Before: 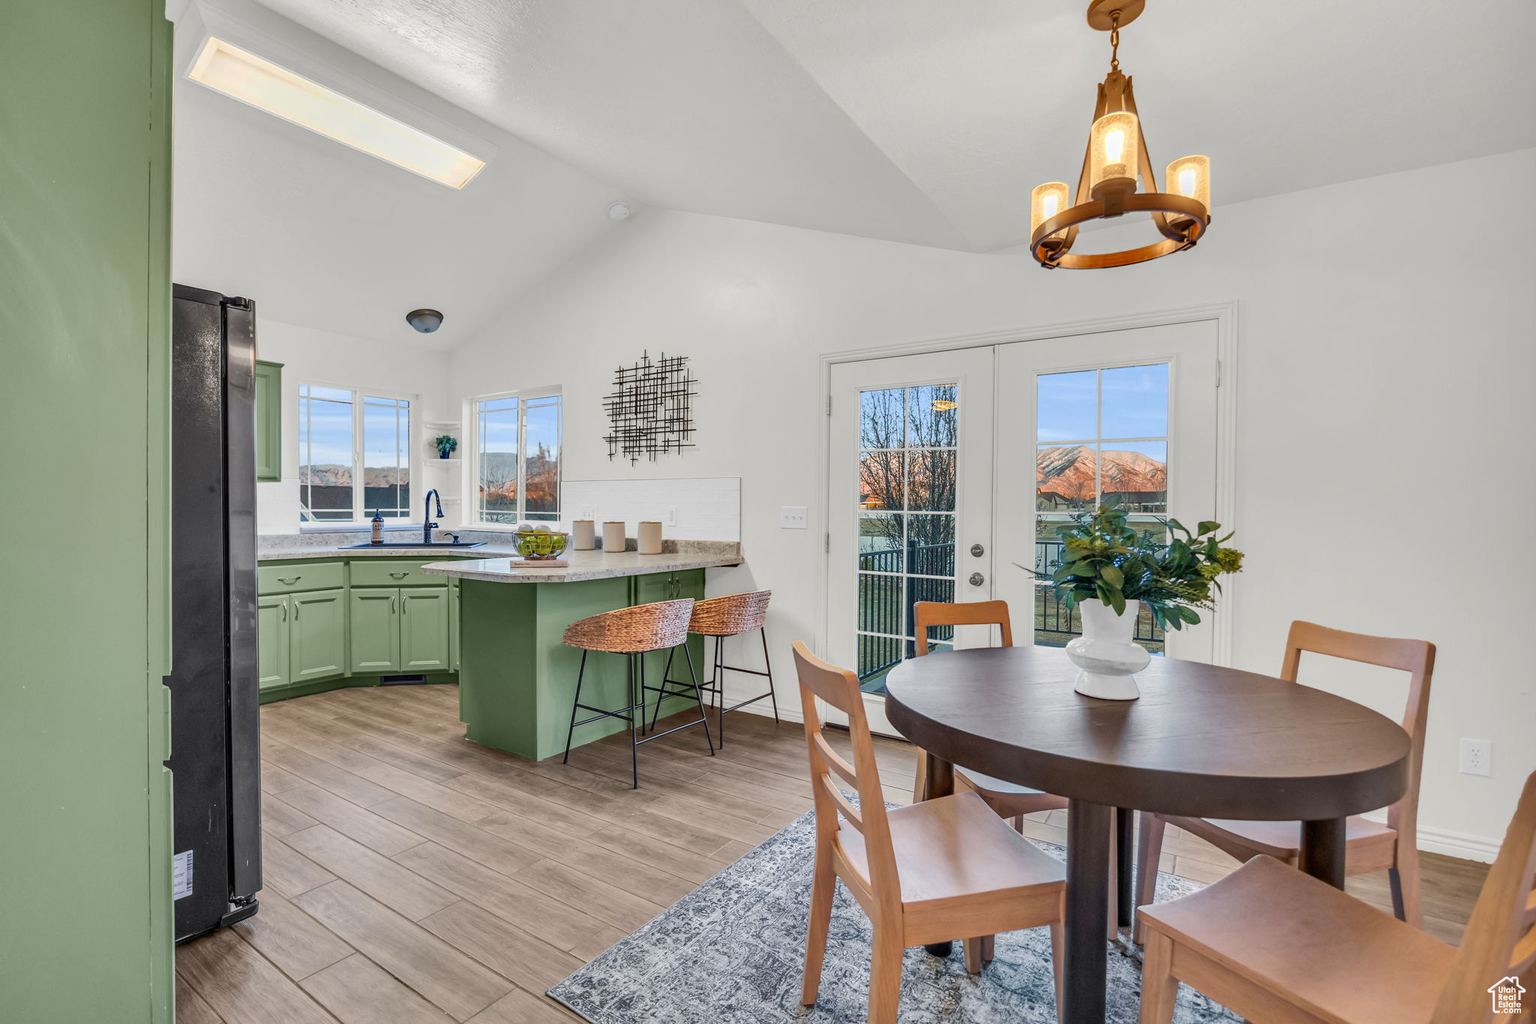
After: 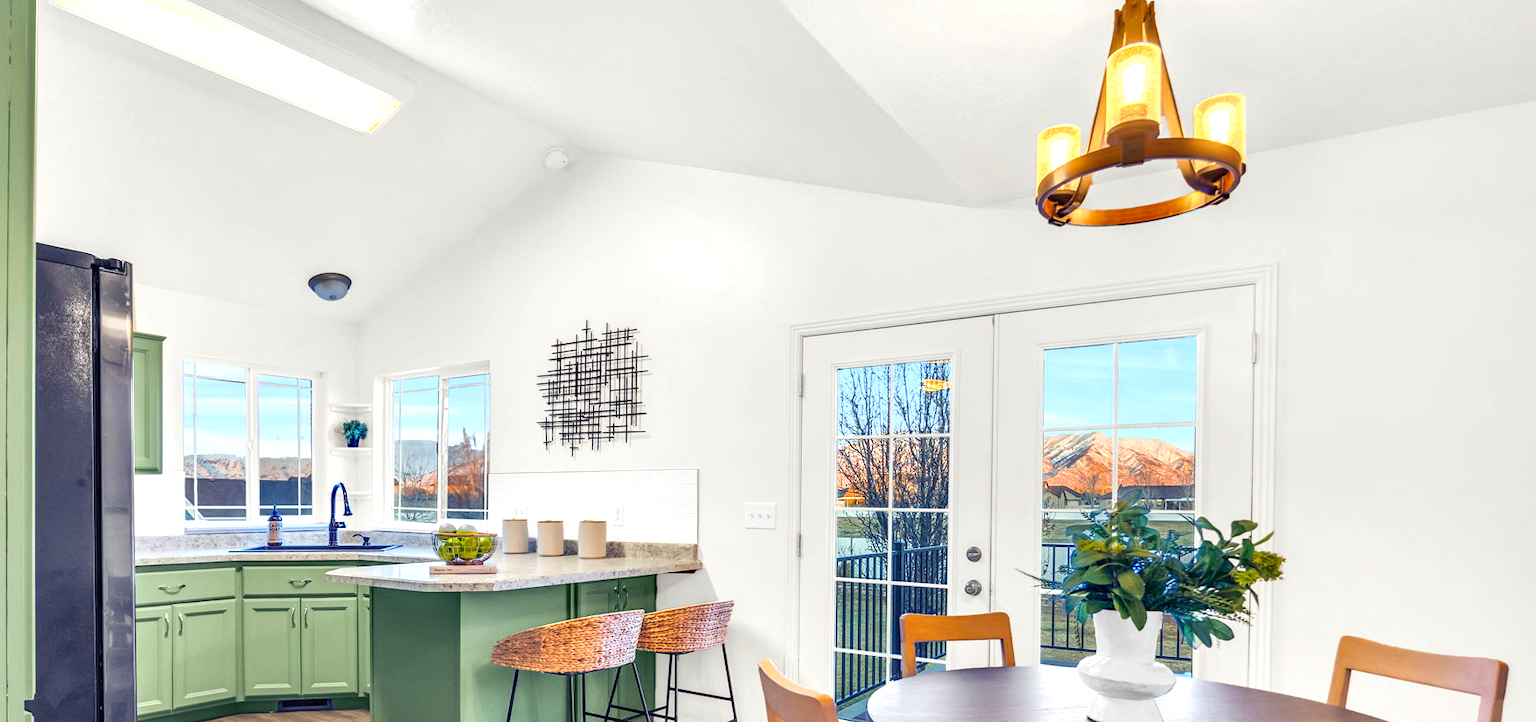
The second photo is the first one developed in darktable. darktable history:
crop and rotate: left 9.238%, top 7.345%, right 4.946%, bottom 32.081%
color balance rgb: shadows lift › luminance -28.977%, shadows lift › chroma 14.655%, shadows lift › hue 269.04°, linear chroma grading › global chroma 0.388%, perceptual saturation grading › global saturation 25.266%
exposure: black level correction 0, exposure 0.7 EV, compensate highlight preservation false
